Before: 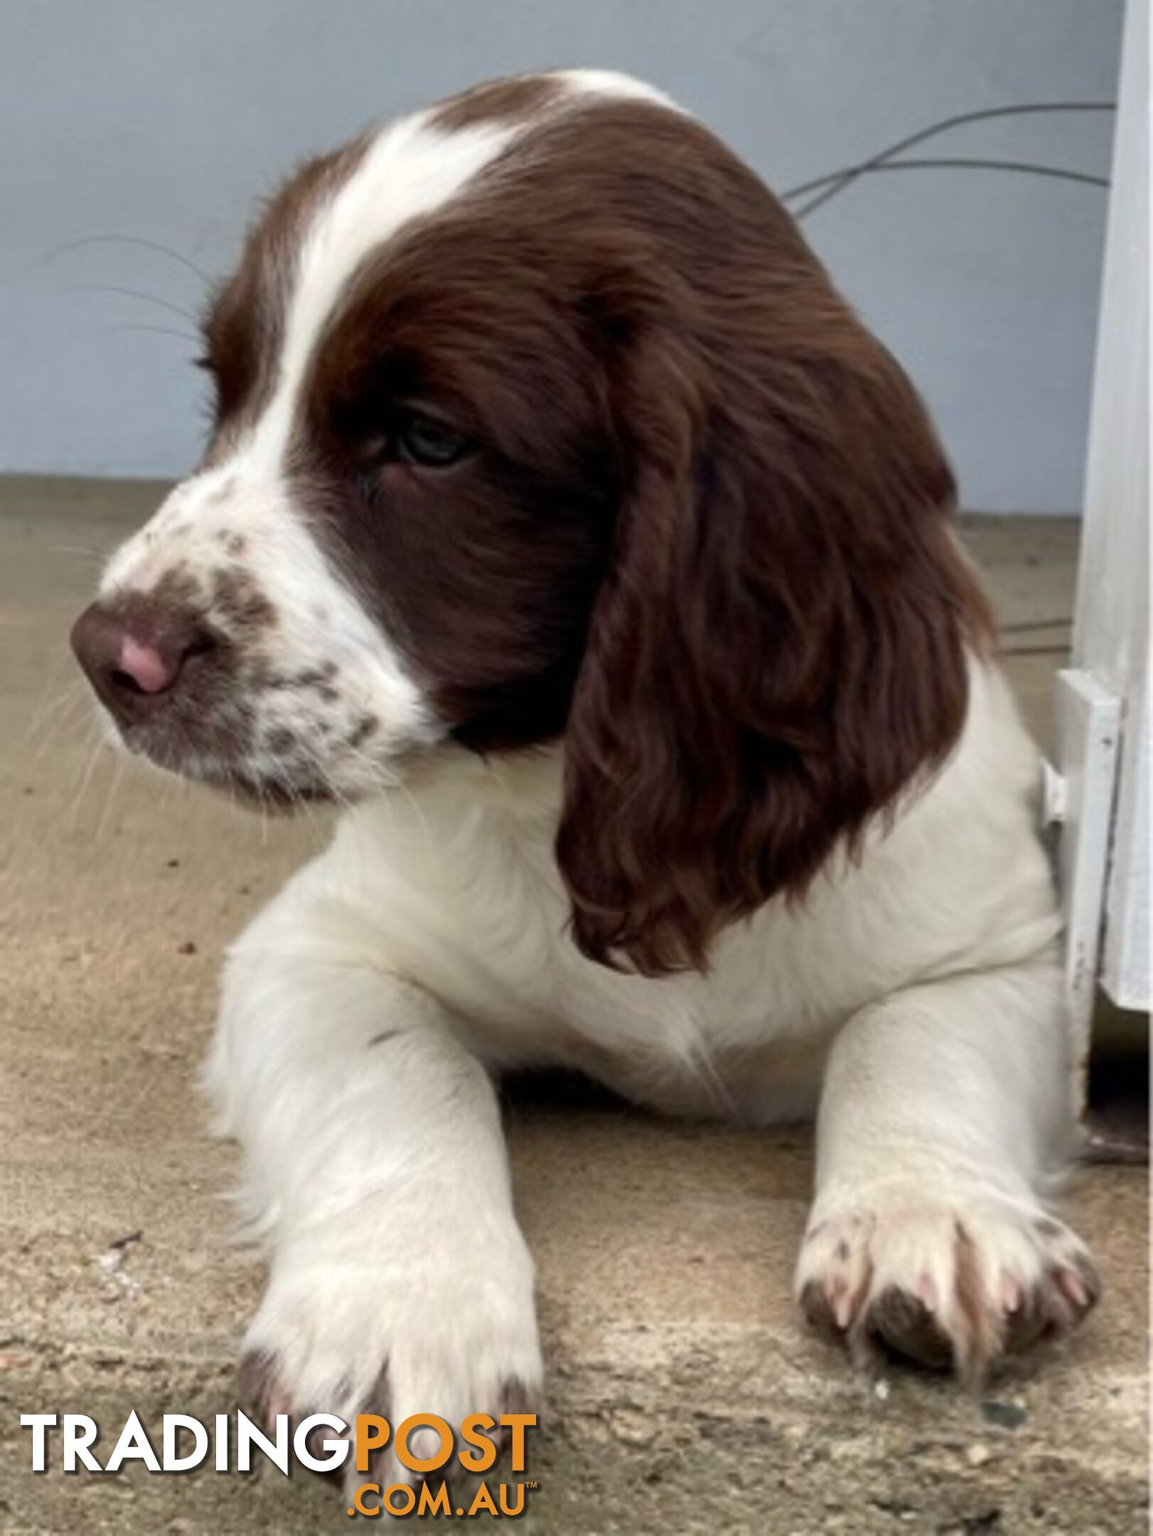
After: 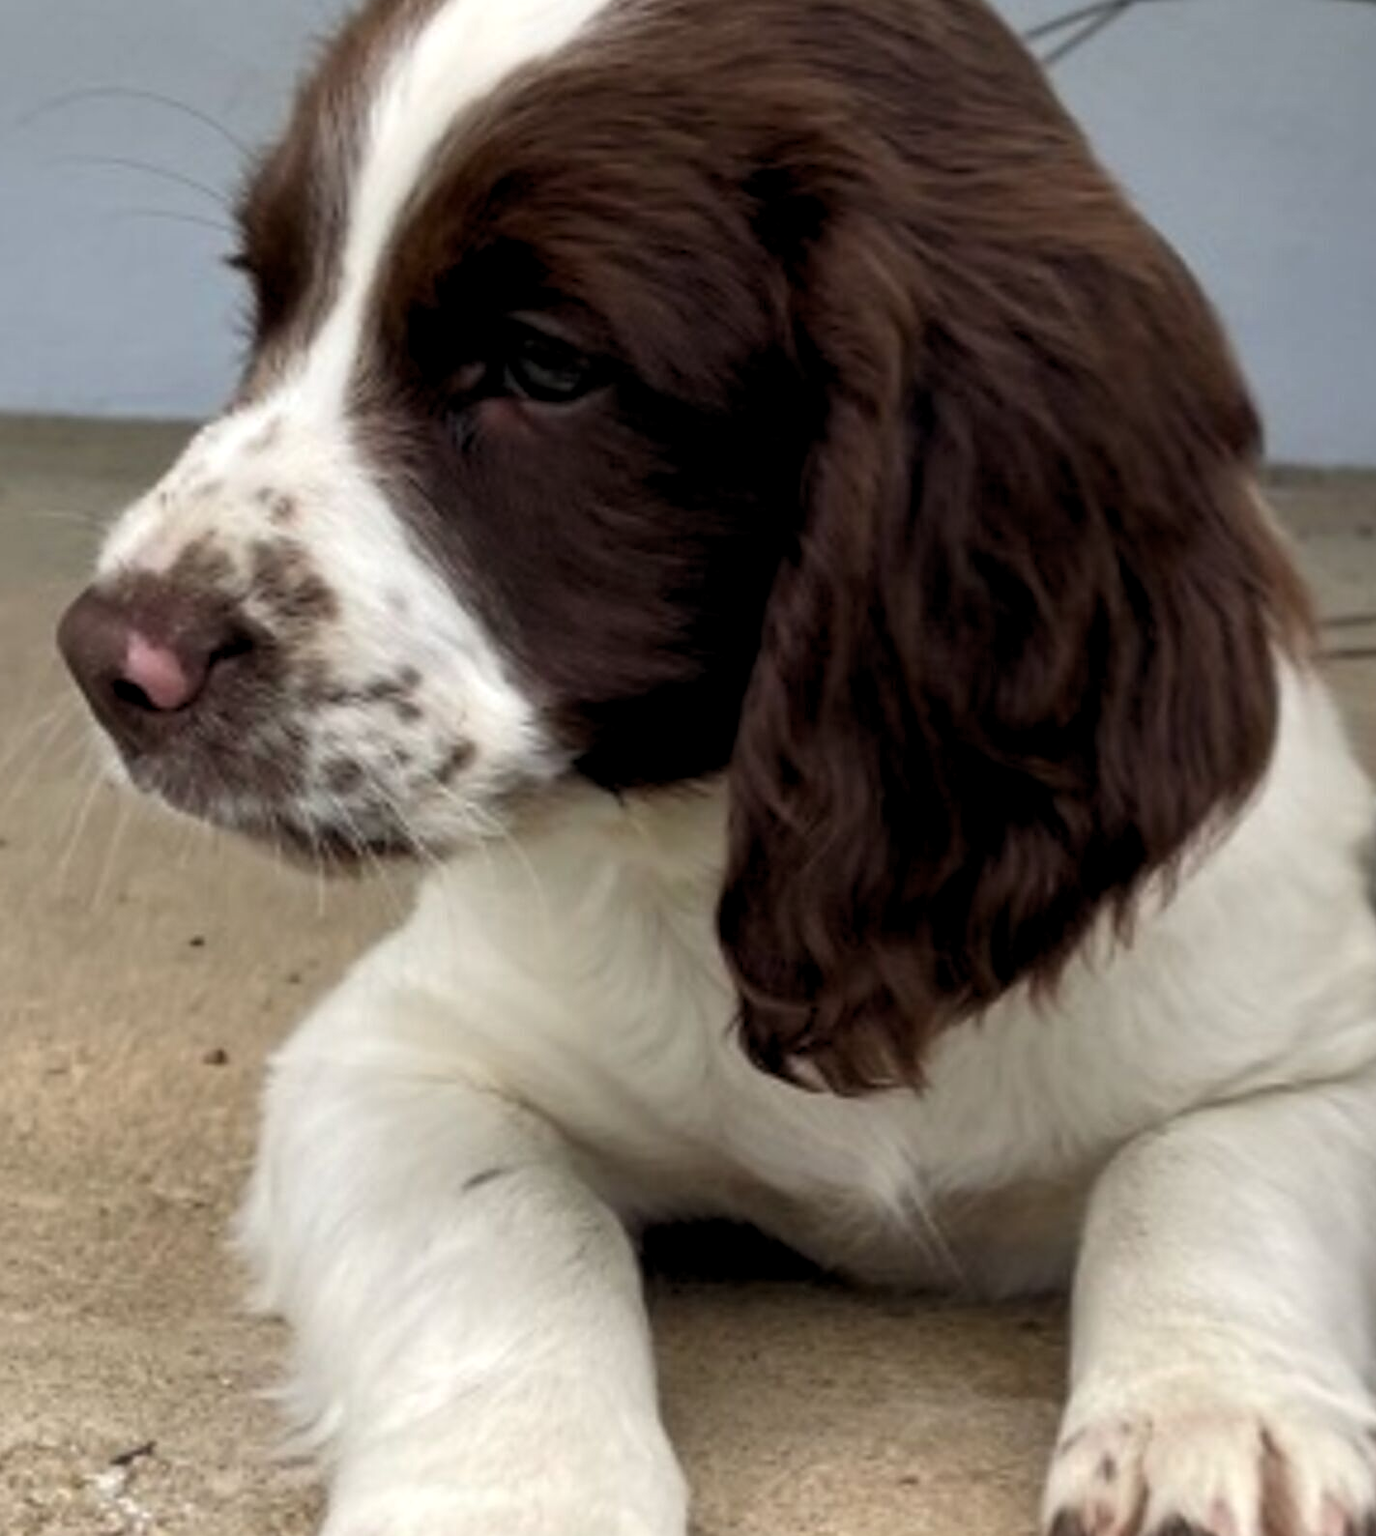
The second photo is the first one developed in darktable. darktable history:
levels: gray 59.36%, levels [0.026, 0.507, 0.987]
crop and rotate: left 2.478%, top 11.138%, right 9.712%, bottom 15.282%
sharpen: on, module defaults
